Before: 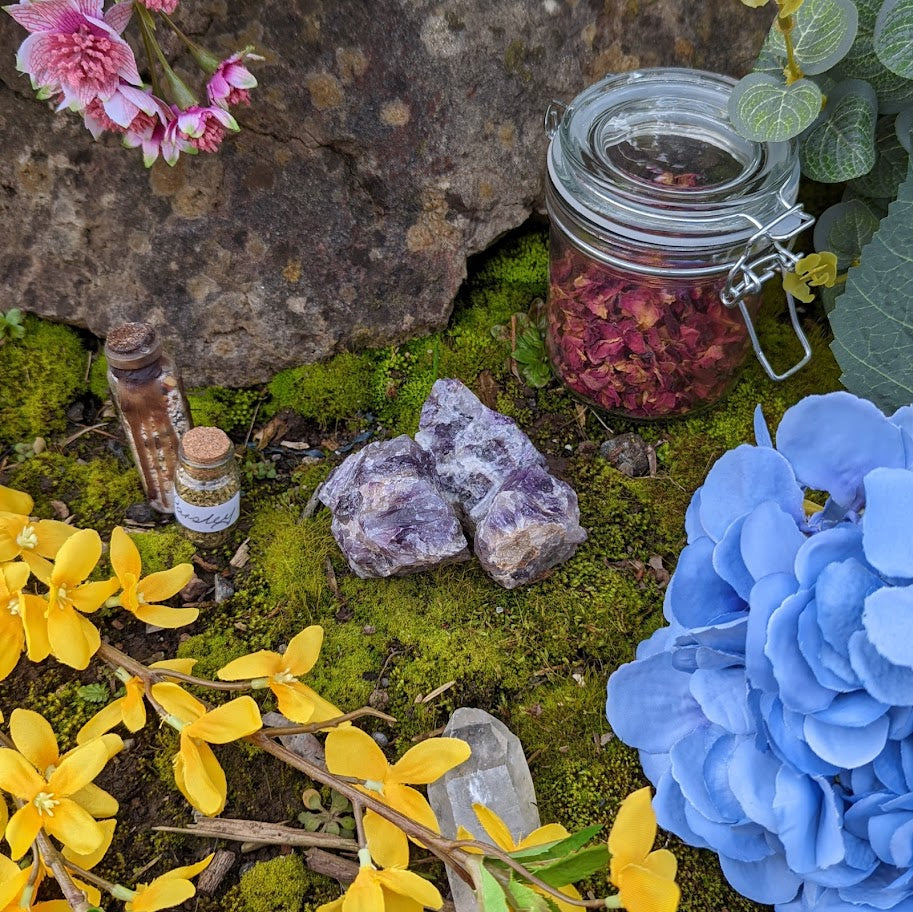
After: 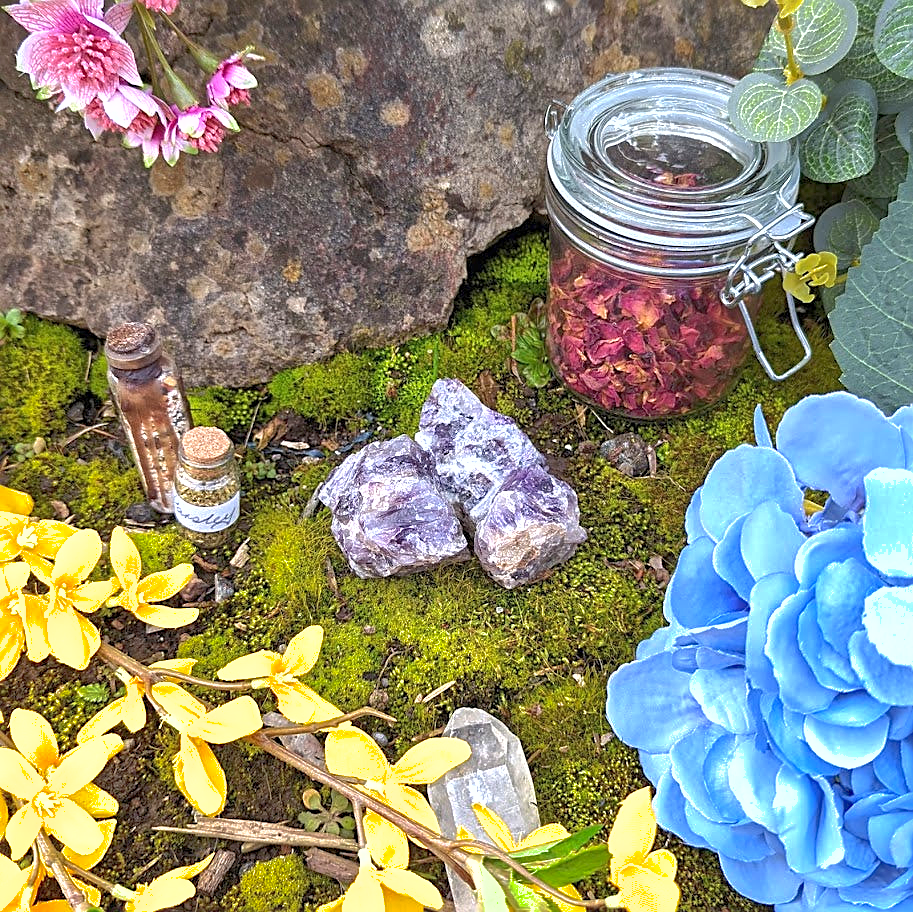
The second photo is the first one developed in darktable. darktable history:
sharpen: on, module defaults
base curve: curves: ch0 [(0, 0) (0.989, 0.992)], preserve colors none
exposure: black level correction 0, exposure 1.104 EV, compensate exposure bias true, compensate highlight preservation false
shadows and highlights: on, module defaults
